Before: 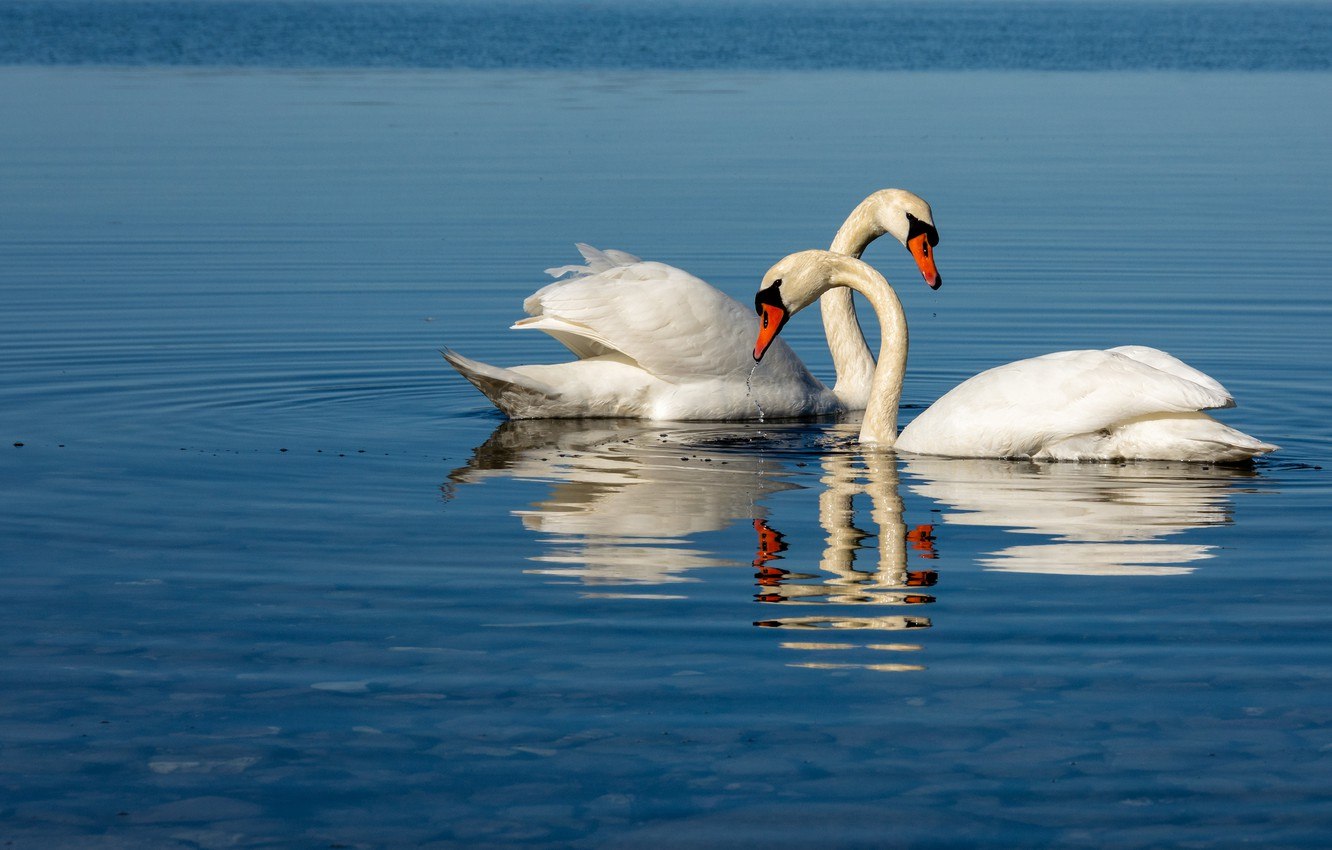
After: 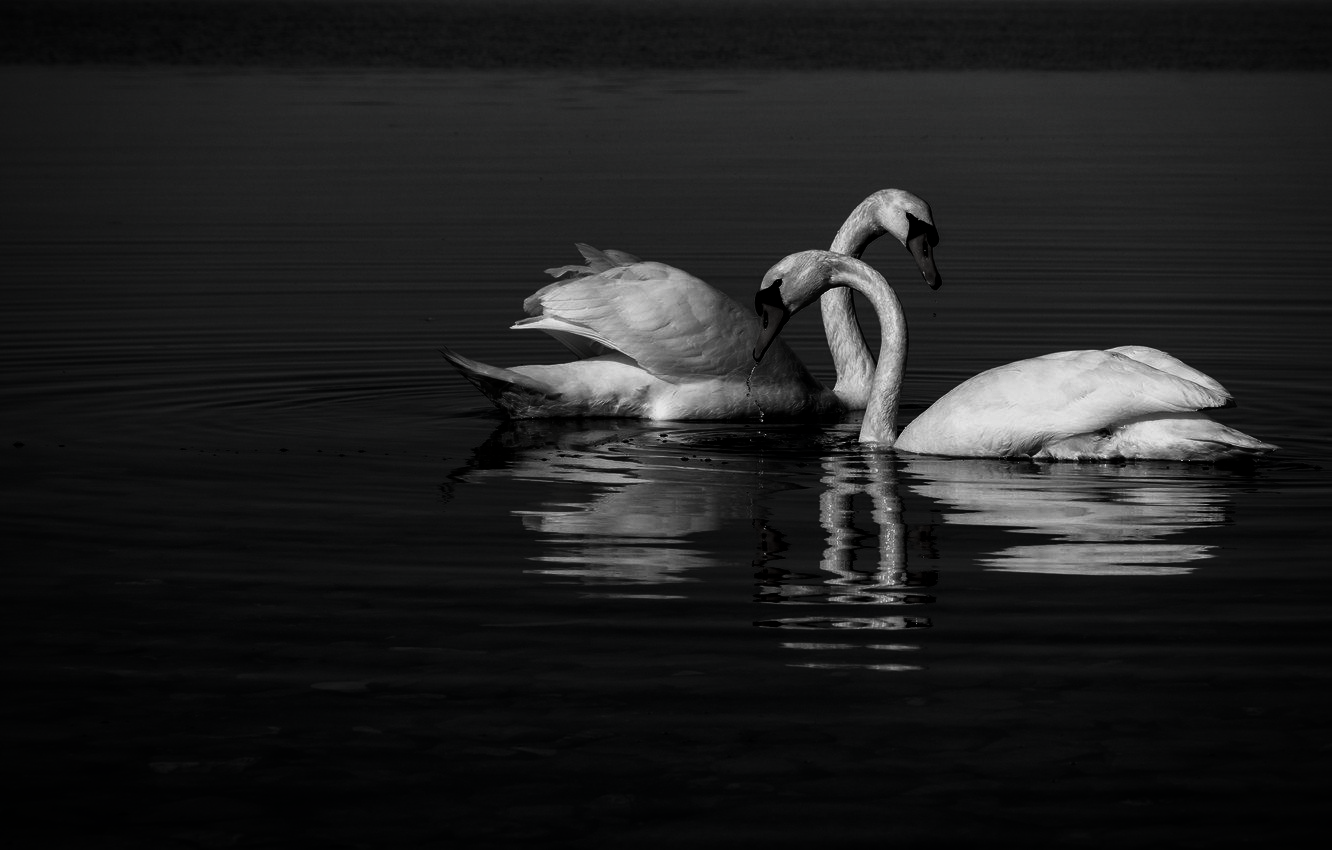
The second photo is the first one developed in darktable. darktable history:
color correction: highlights b* 0.011, saturation 0.988
vignetting: fall-off start 74.8%, brightness -0.635, saturation -0.006, width/height ratio 1.086, unbound false
contrast brightness saturation: contrast 0.018, brightness -0.986, saturation -0.987
filmic rgb: black relative exposure -12.03 EV, white relative exposure 2.82 EV, target black luminance 0%, hardness 8.01, latitude 70.35%, contrast 1.137, highlights saturation mix 10.39%, shadows ↔ highlights balance -0.387%
